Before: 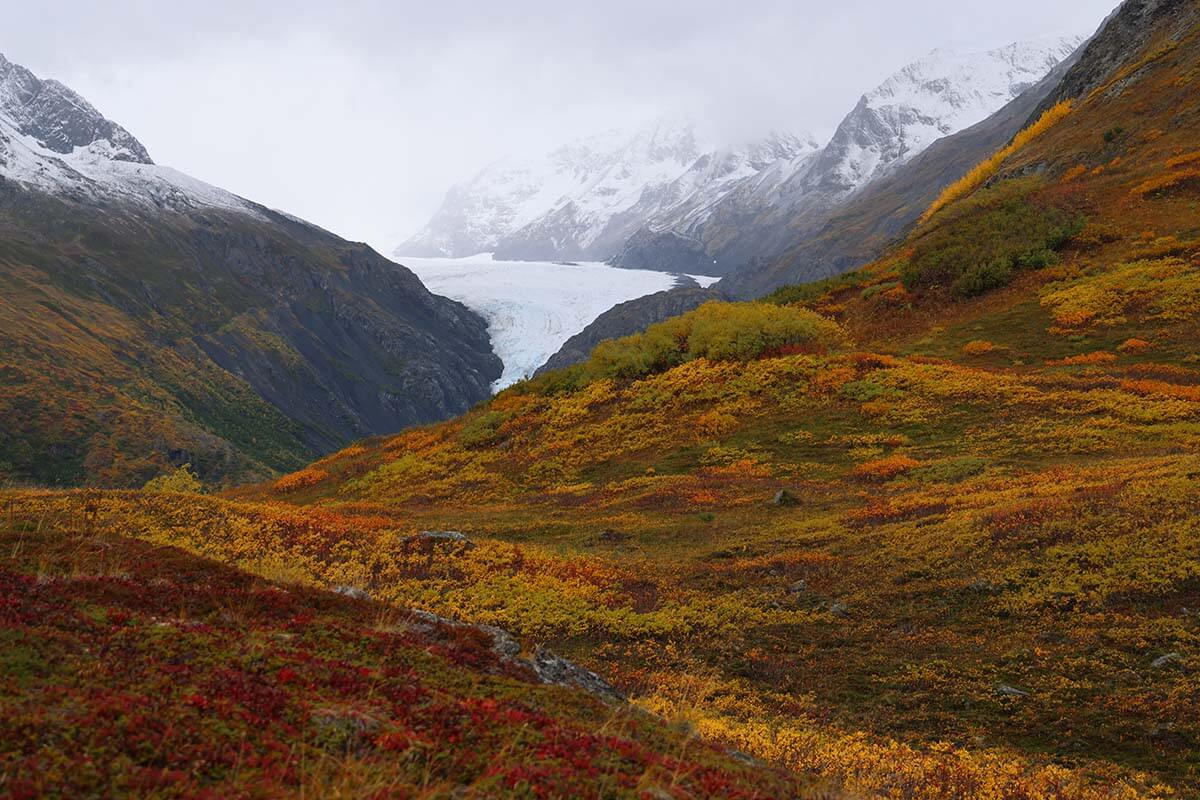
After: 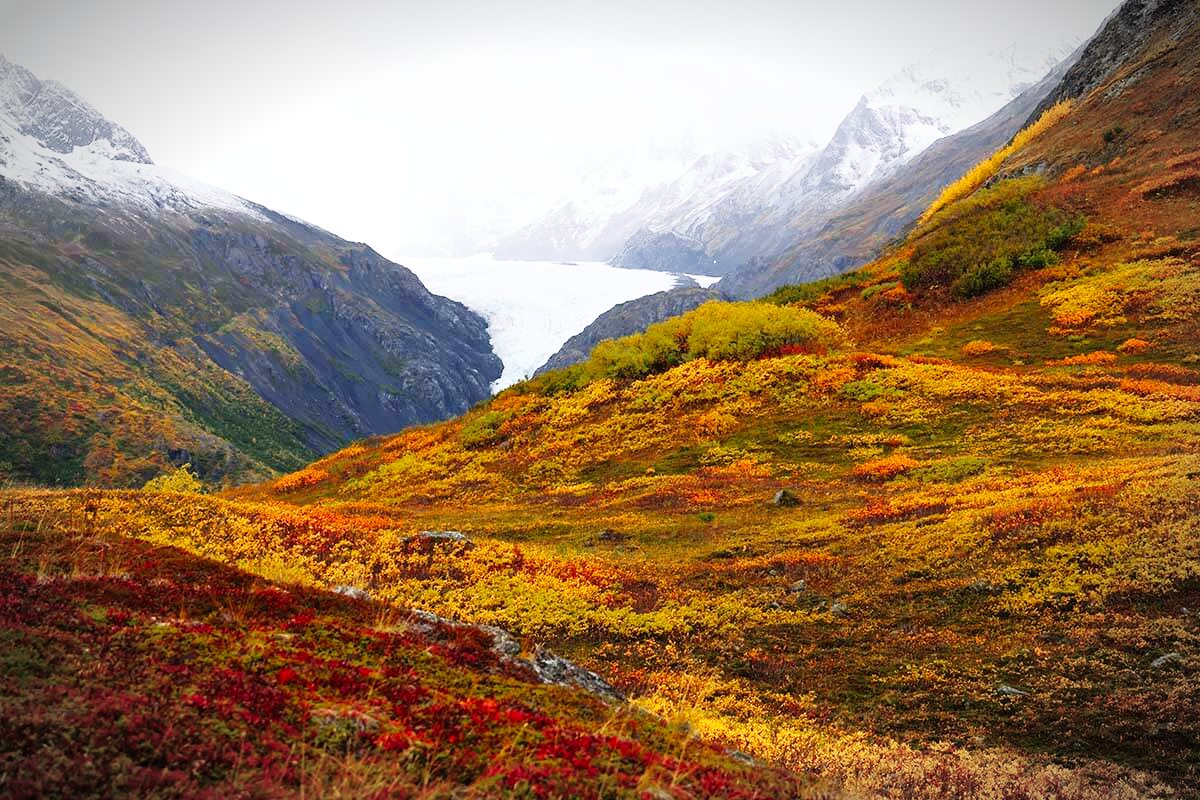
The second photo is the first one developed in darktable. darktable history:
tone equalizer: edges refinement/feathering 500, mask exposure compensation -1.57 EV, preserve details no
base curve: curves: ch0 [(0, 0.003) (0.001, 0.002) (0.006, 0.004) (0.02, 0.022) (0.048, 0.086) (0.094, 0.234) (0.162, 0.431) (0.258, 0.629) (0.385, 0.8) (0.548, 0.918) (0.751, 0.988) (1, 1)], preserve colors none
vignetting: fall-off start 87.43%, brightness -0.575, automatic ratio true, unbound false
